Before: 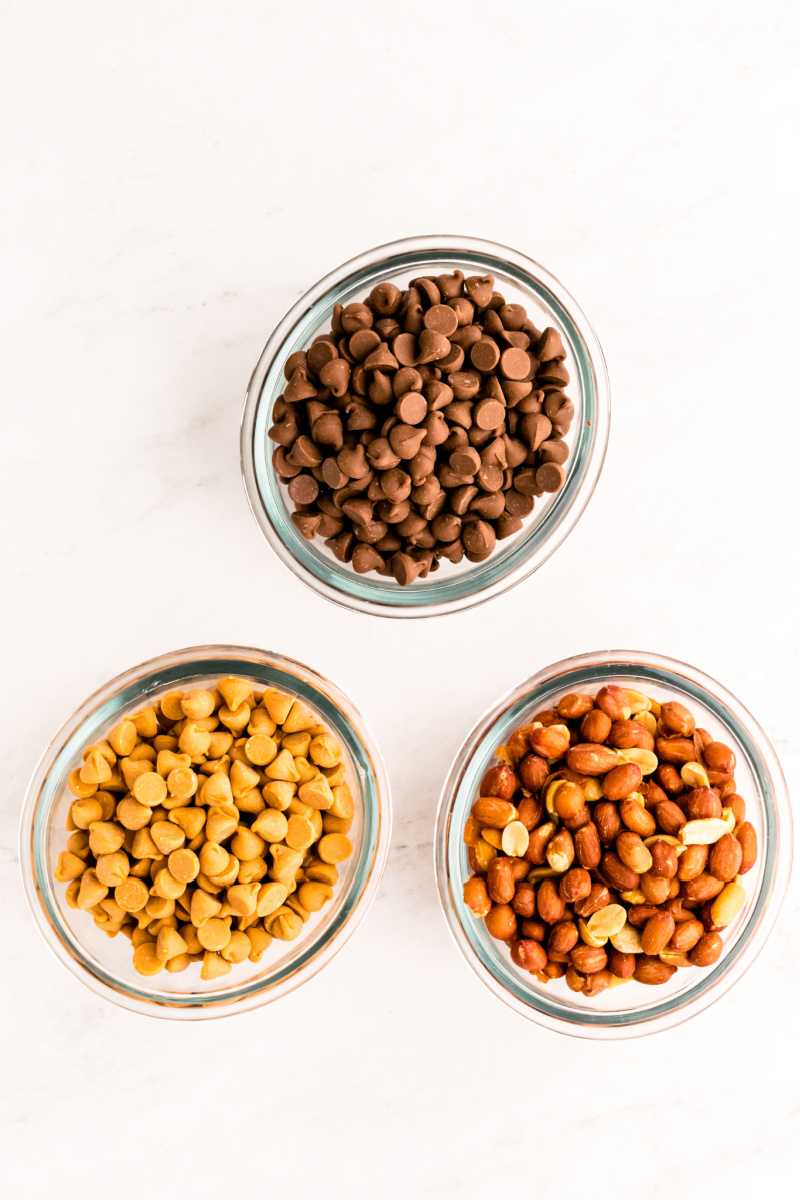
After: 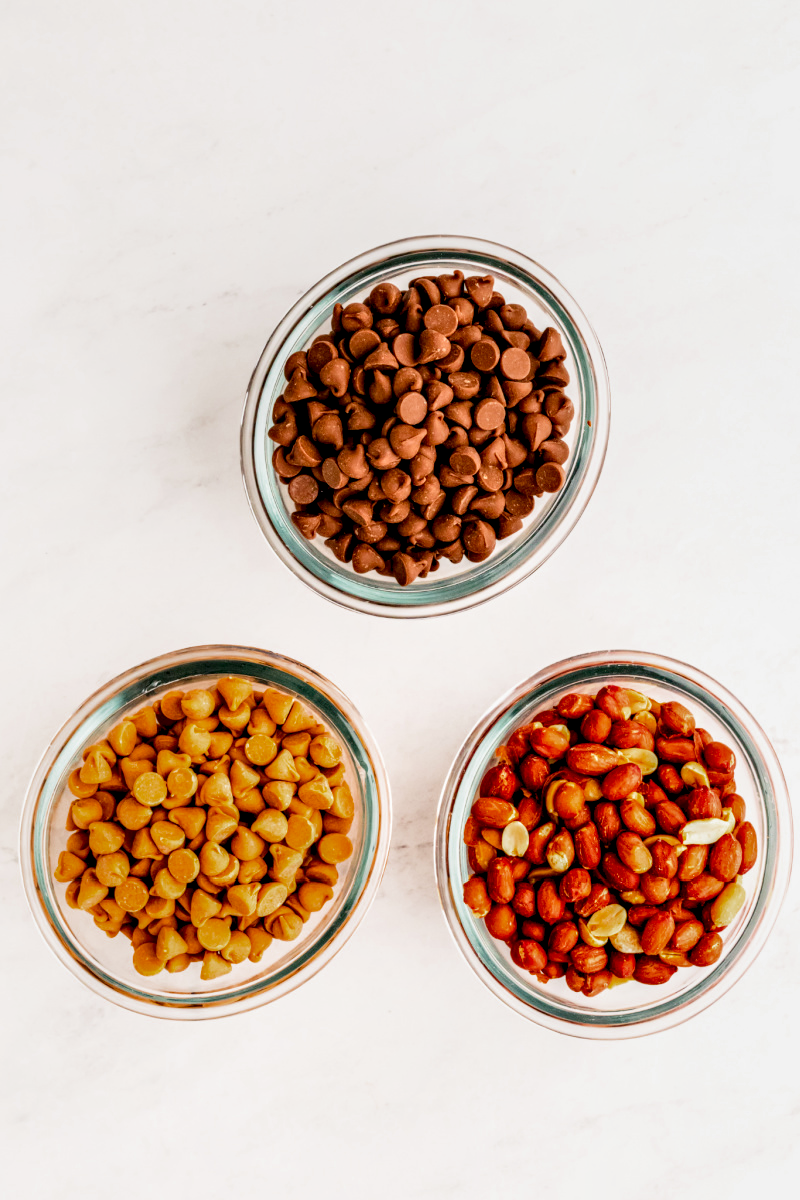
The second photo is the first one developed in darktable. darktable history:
local contrast: highlights 19%, detail 186%
filmic rgb: hardness 4.17, contrast 0.921
color zones: curves: ch0 [(0, 0.425) (0.143, 0.422) (0.286, 0.42) (0.429, 0.419) (0.571, 0.419) (0.714, 0.42) (0.857, 0.422) (1, 0.425)]; ch1 [(0, 0.666) (0.143, 0.669) (0.286, 0.671) (0.429, 0.67) (0.571, 0.67) (0.714, 0.67) (0.857, 0.67) (1, 0.666)]
exposure: exposure 0.6 EV, compensate highlight preservation false
